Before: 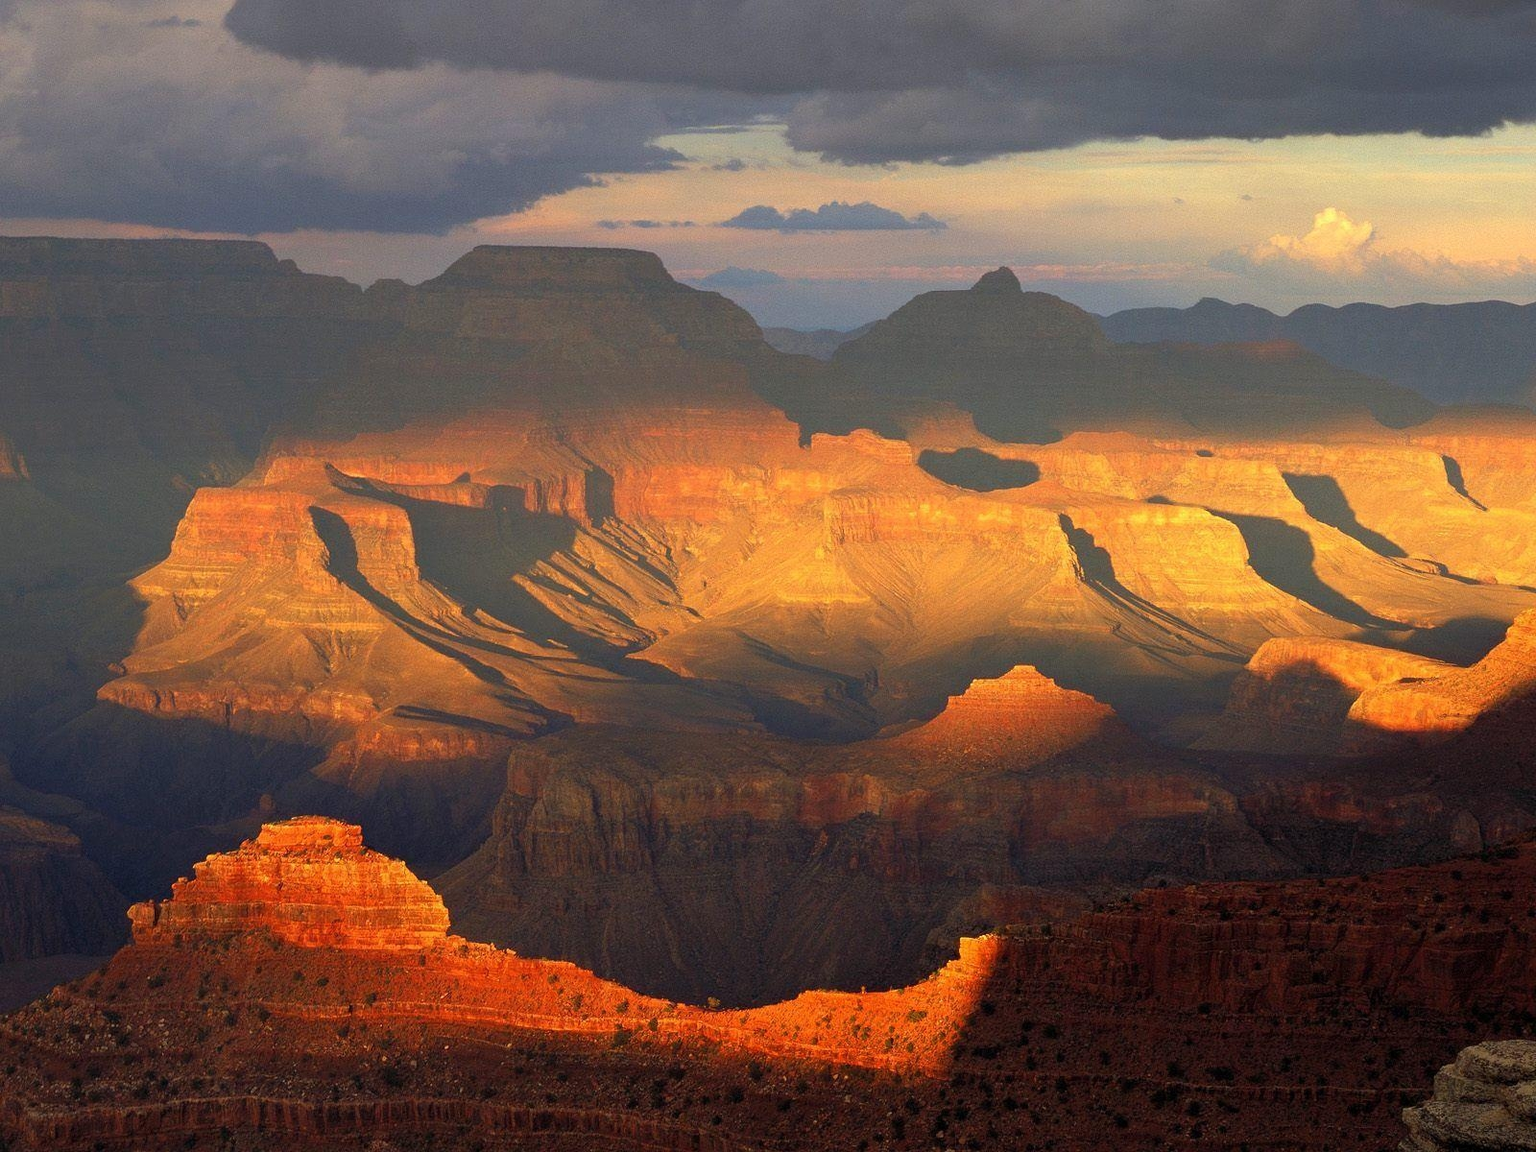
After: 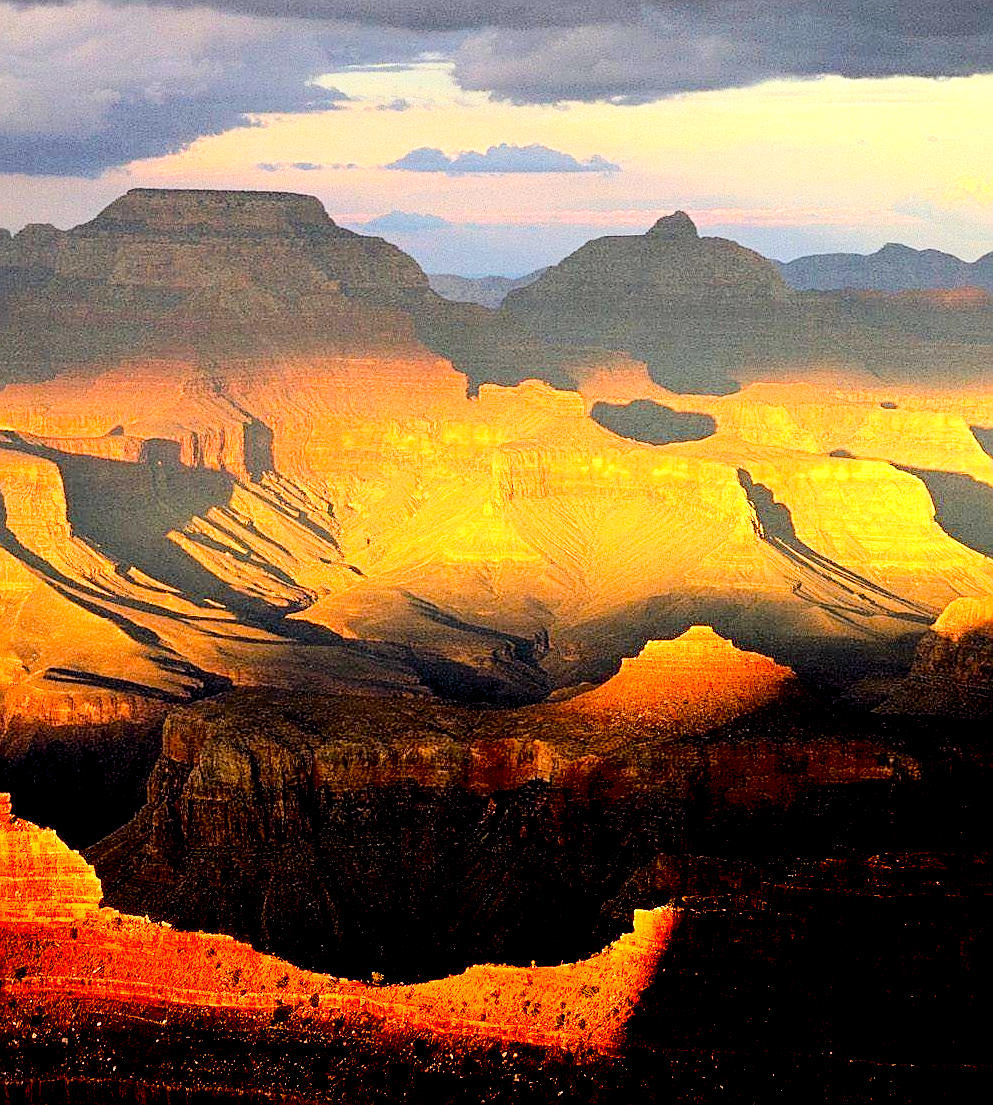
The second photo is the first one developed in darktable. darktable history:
exposure: black level correction 0.034, exposure 0.903 EV, compensate highlight preservation false
levels: levels [0.026, 0.507, 0.987]
crop and rotate: left 22.938%, top 5.633%, right 14.972%, bottom 2.257%
base curve: curves: ch0 [(0, 0) (0.036, 0.025) (0.121, 0.166) (0.206, 0.329) (0.605, 0.79) (1, 1)]
sharpen: on, module defaults
